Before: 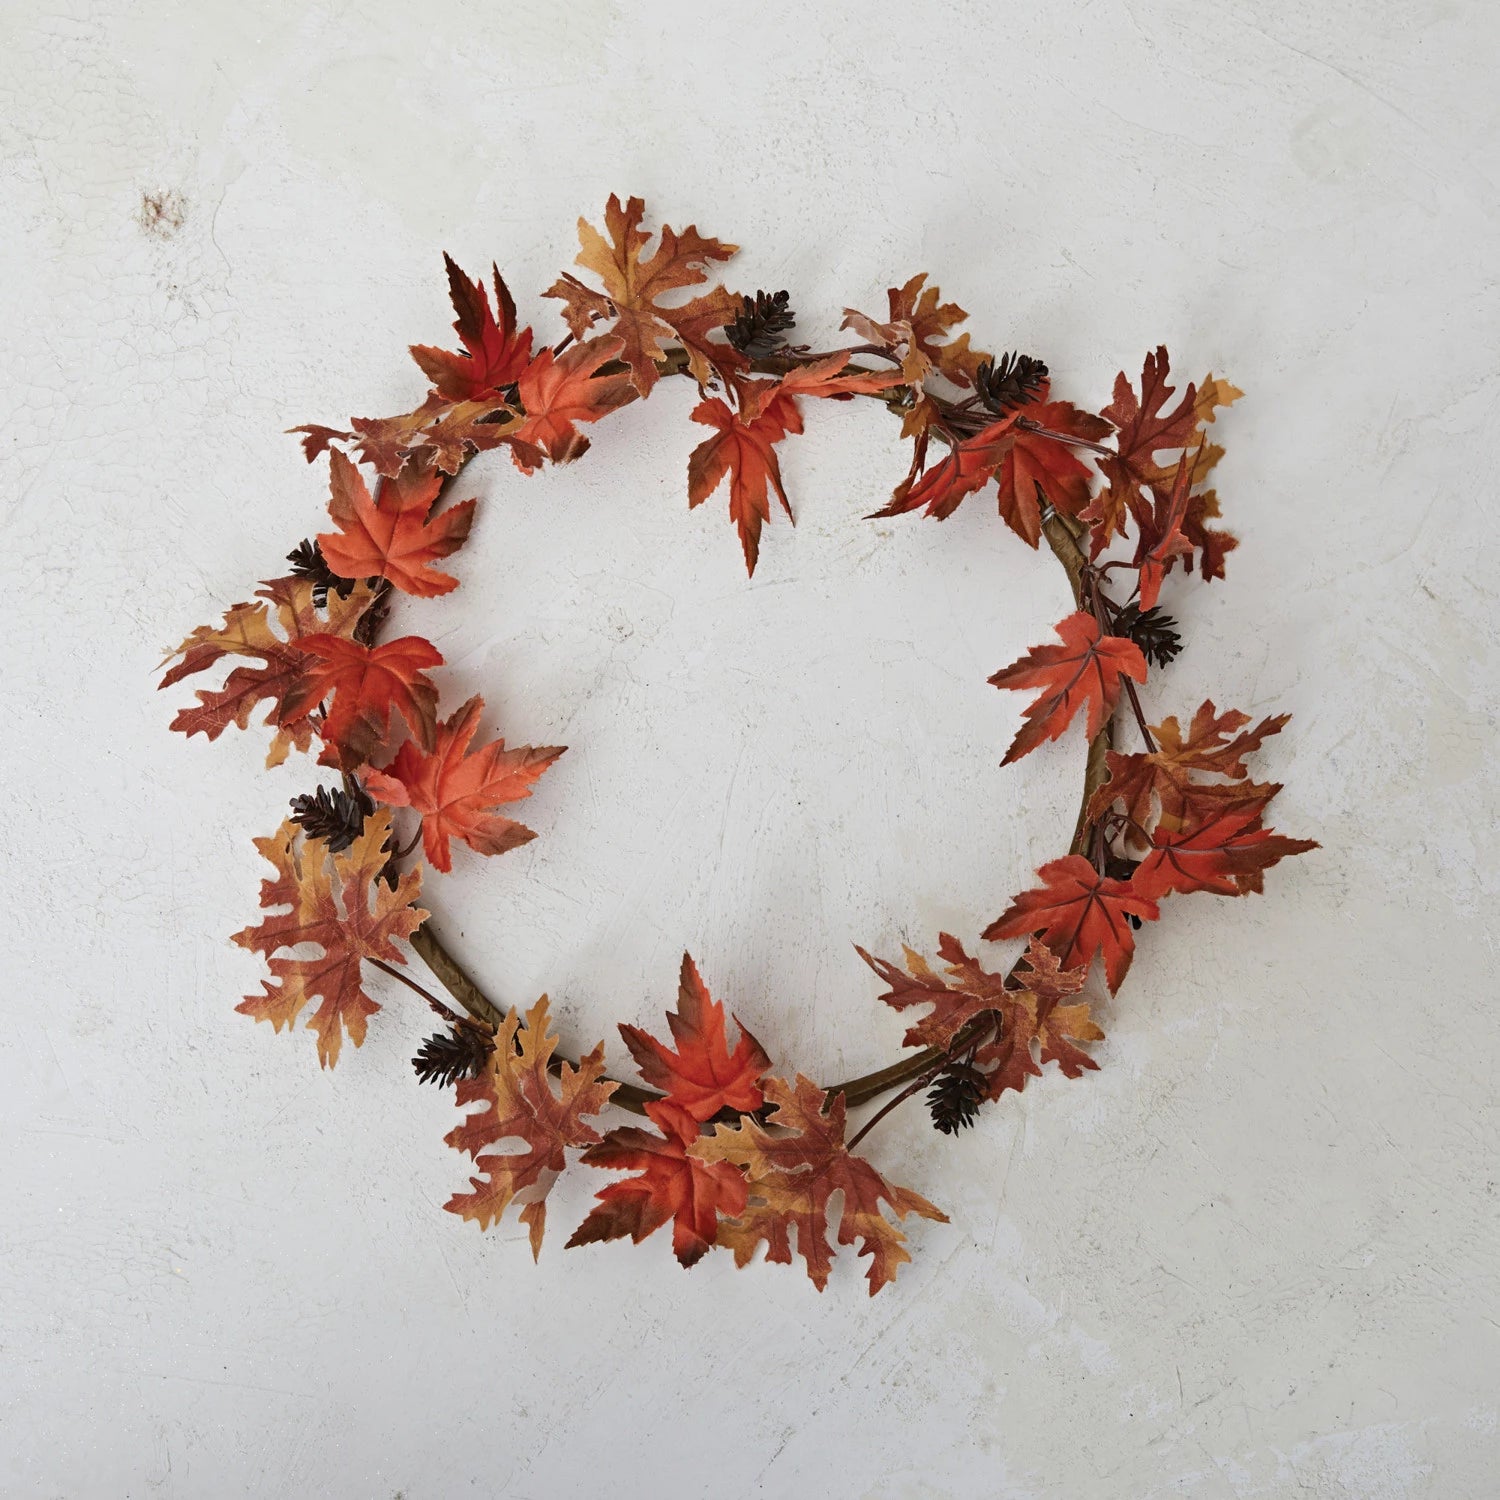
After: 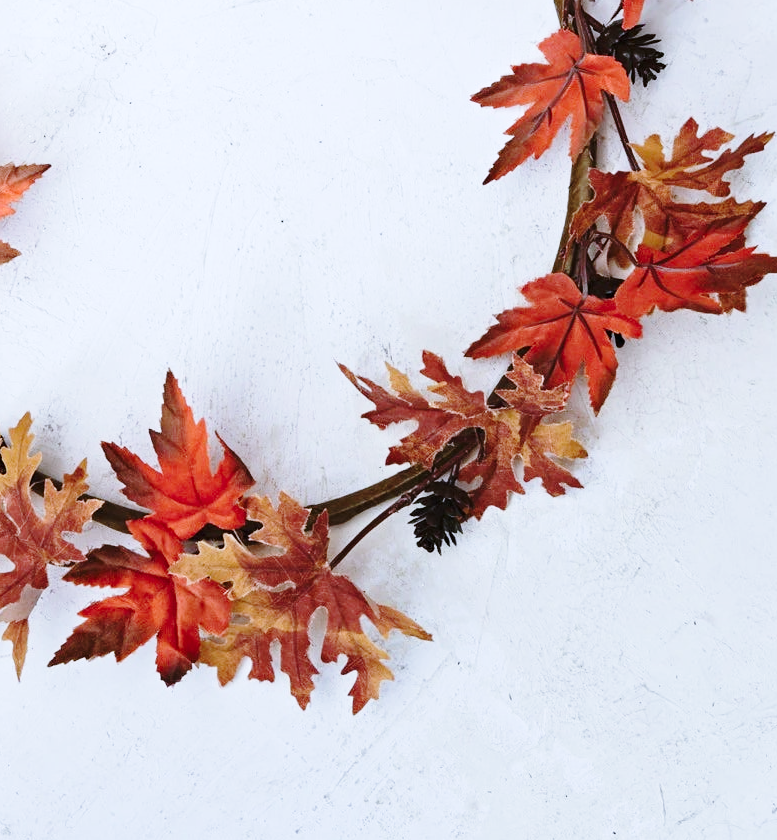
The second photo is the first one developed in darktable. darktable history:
white balance: red 0.948, green 1.02, blue 1.176
crop: left 34.479%, top 38.822%, right 13.718%, bottom 5.172%
base curve: curves: ch0 [(0, 0) (0.028, 0.03) (0.121, 0.232) (0.46, 0.748) (0.859, 0.968) (1, 1)], preserve colors none
